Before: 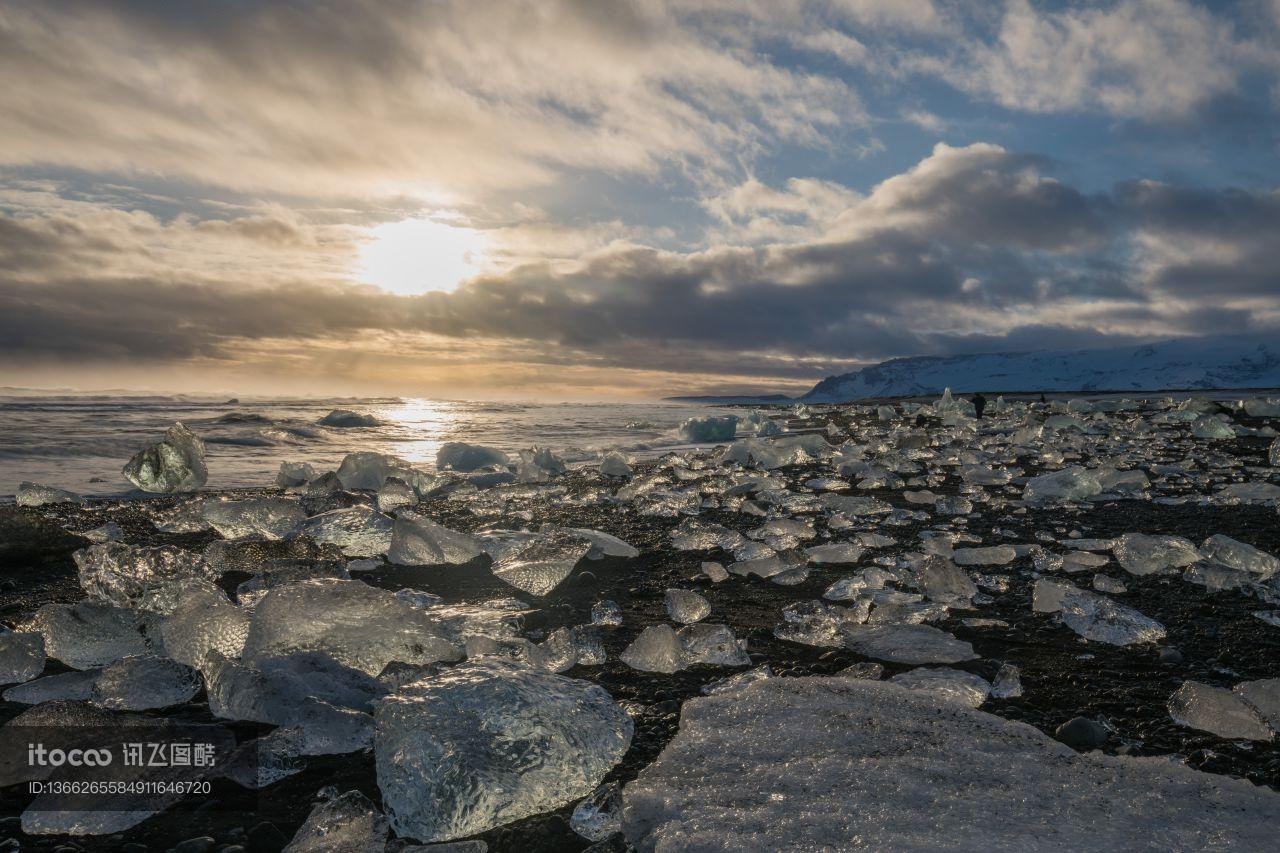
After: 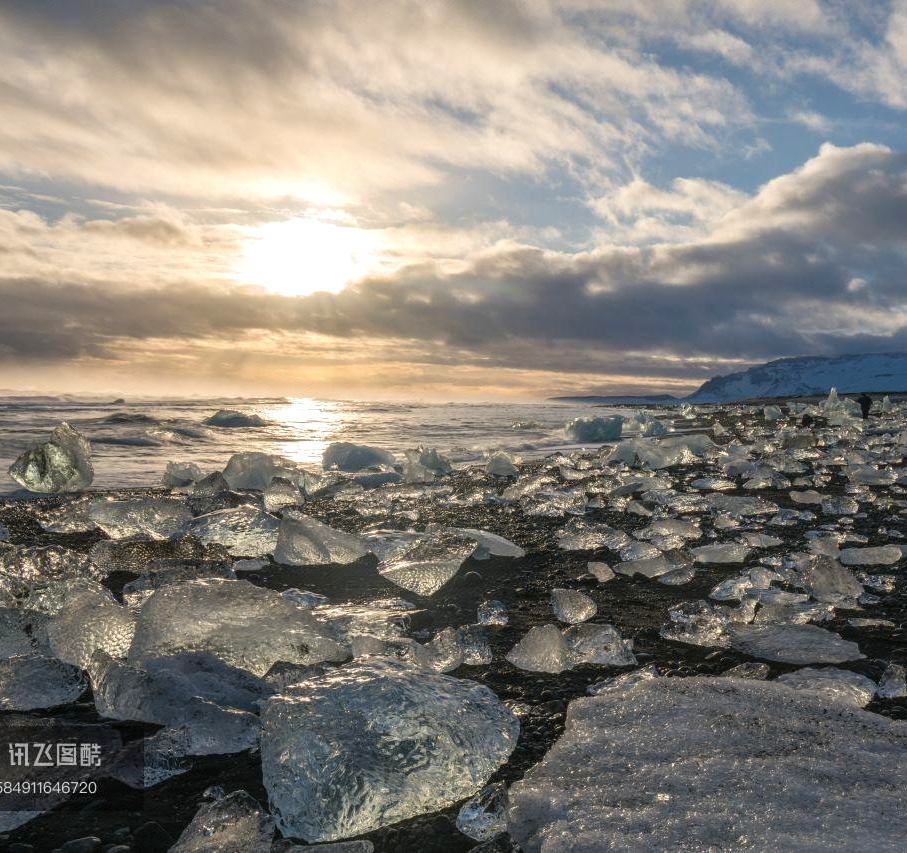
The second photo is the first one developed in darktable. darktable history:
exposure: exposure 0.482 EV, compensate highlight preservation false
crop and rotate: left 8.955%, right 20.169%
